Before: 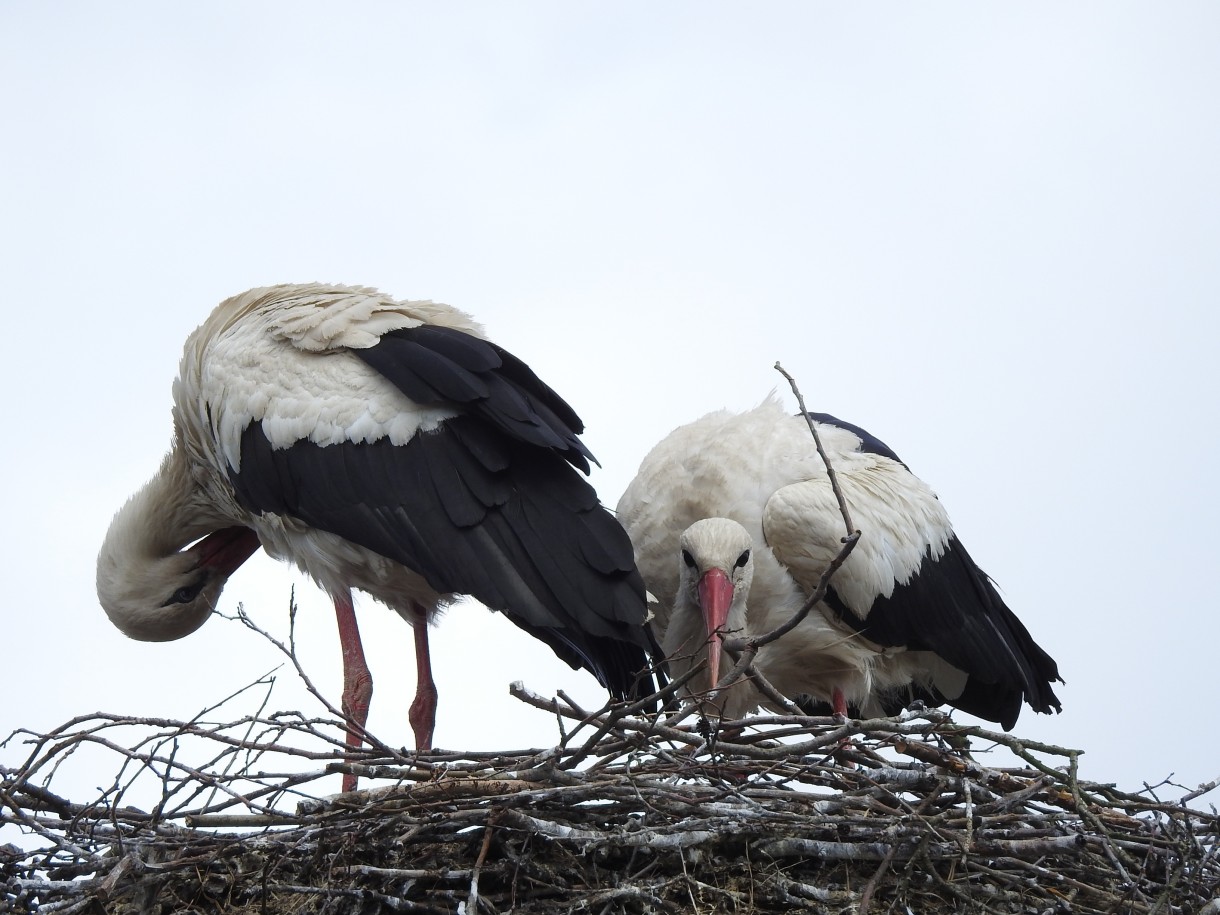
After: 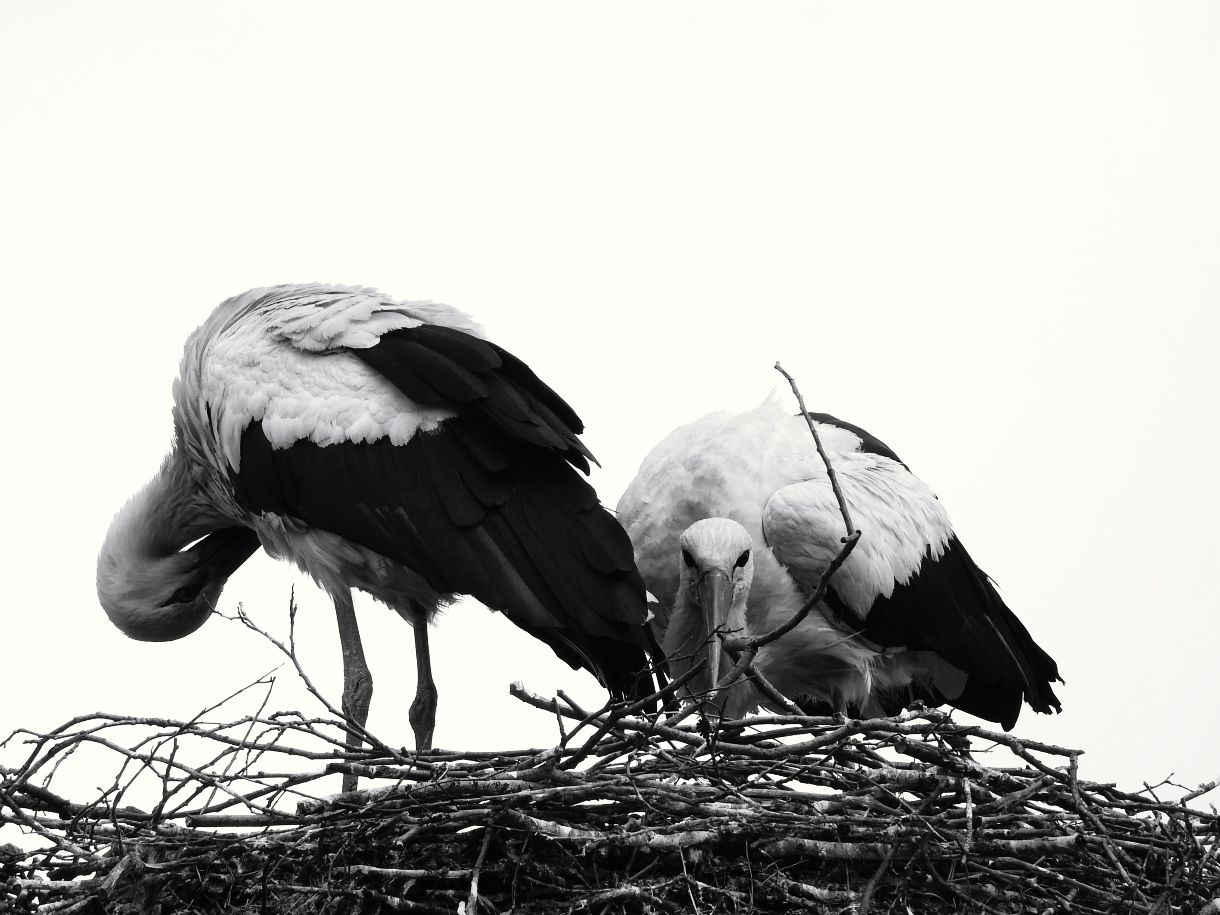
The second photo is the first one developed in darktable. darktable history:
tone curve: curves: ch0 [(0, 0) (0.003, 0.008) (0.011, 0.008) (0.025, 0.011) (0.044, 0.017) (0.069, 0.026) (0.1, 0.039) (0.136, 0.054) (0.177, 0.093) (0.224, 0.15) (0.277, 0.21) (0.335, 0.285) (0.399, 0.366) (0.468, 0.462) (0.543, 0.564) (0.623, 0.679) (0.709, 0.79) (0.801, 0.883) (0.898, 0.95) (1, 1)], preserve colors none
color look up table: target L [89.88, 87.41, 84.2, 68.49, 78.07, 62.97, 62.72, 63.22, 58.38, 44.41, 21.25, 200.82, 80.97, 73.19, 61.19, 53.39, 53.98, 55.54, 53.39, 50.17, 44.82, 32.75, 35.44, 16.59, 20.33, 100, 87.41, 83.12, 82.41, 78.43, 72.58, 63.98, 61.45, 59.41, 66.24, 54.24, 59.02, 48.31, 8.248, 15.63, 15.63, 101.64, 101.31, 87.41, 76.37, 62.21, 37.41, 30.88, 4.324], target a [0, -0.001, 0, 0, -0.002, 0.001 ×4, 0, 0, 0, -0.002, 0.001 ×8, 0, 0.001, 0, 0, -0.653, -0.001, -0.001, -0.002, 0, 0, 0, 0.001, 0, 0.001, 0.001, 0, 0.001, 0, 0, 0, 0.001, 0.001, -0.001, 0.001 ×4, 0], target b [0.001, 0.002, 0.002, 0.001, 0.023, -0.005 ×4, -0.001, -0.002, -0.001, 0.024, -0.005, -0.005, -0.004, -0.004, -0.005, -0.004, -0.005, -0.001, -0.002, -0.005, -0.002, -0.002, 8.393, 0.002, 0.002, 0.024, 0.002, 0.002, 0.001, -0.005, 0.001, -0.005, -0.005, 0.001, -0.005, -0.002 ×5, 0.002, -0.005, -0.005, -0.004, -0.005, -0.001], num patches 49
